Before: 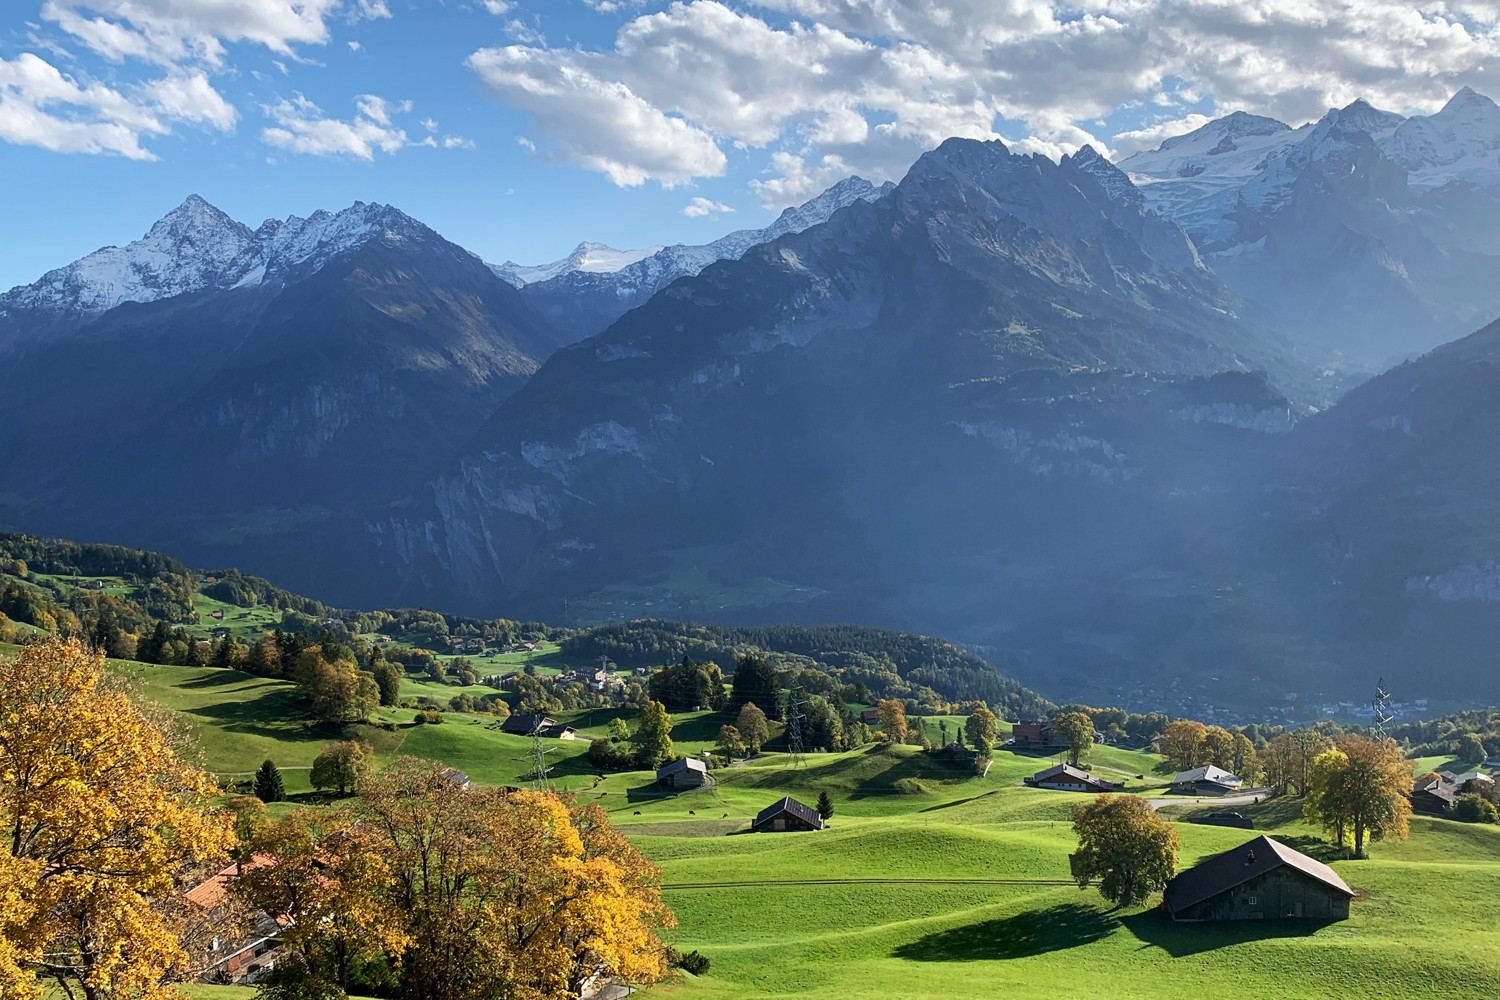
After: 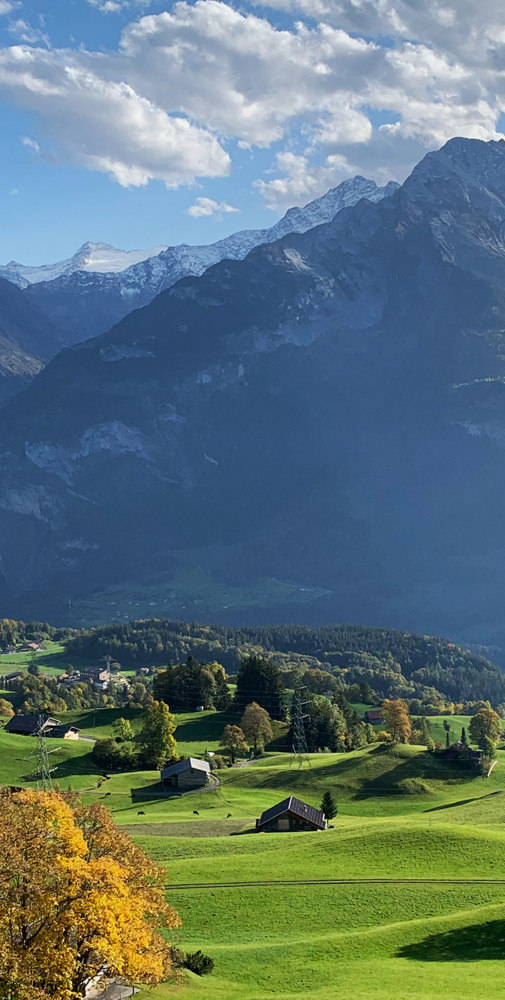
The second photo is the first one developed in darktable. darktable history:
shadows and highlights: shadows 25.78, white point adjustment -2.93, highlights -29.8
crop: left 33.069%, right 33.221%
